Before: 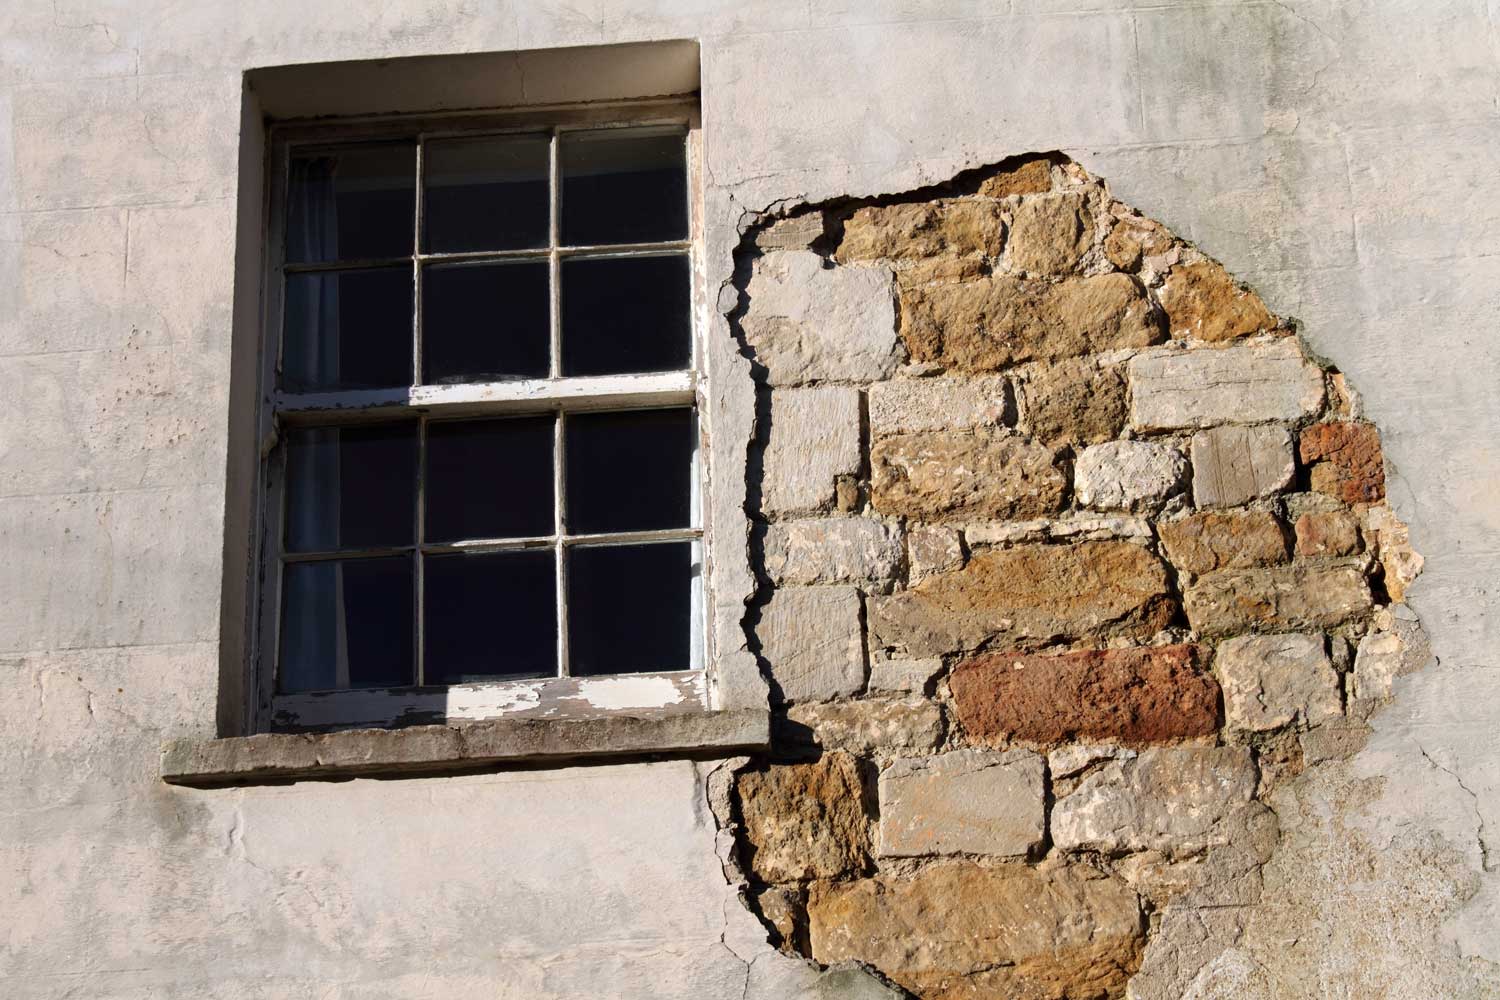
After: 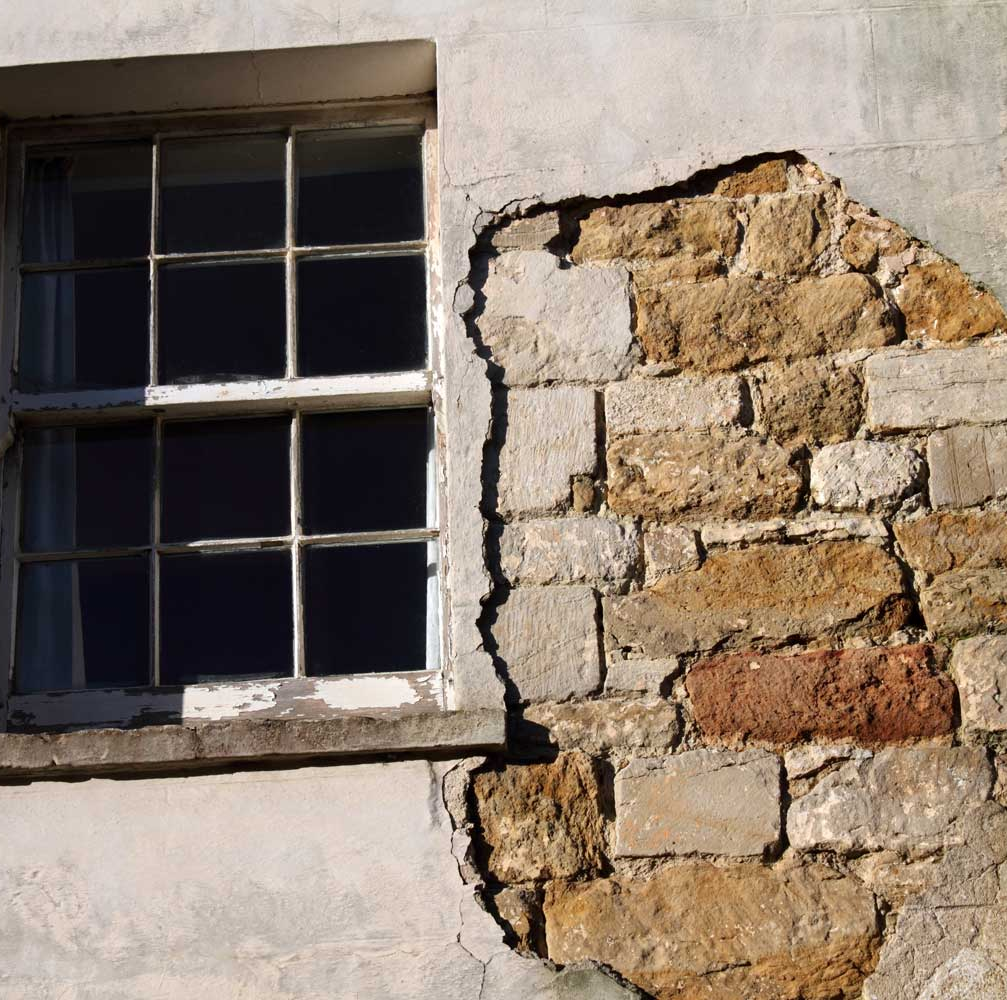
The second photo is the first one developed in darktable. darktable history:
crop and rotate: left 17.659%, right 15.184%
